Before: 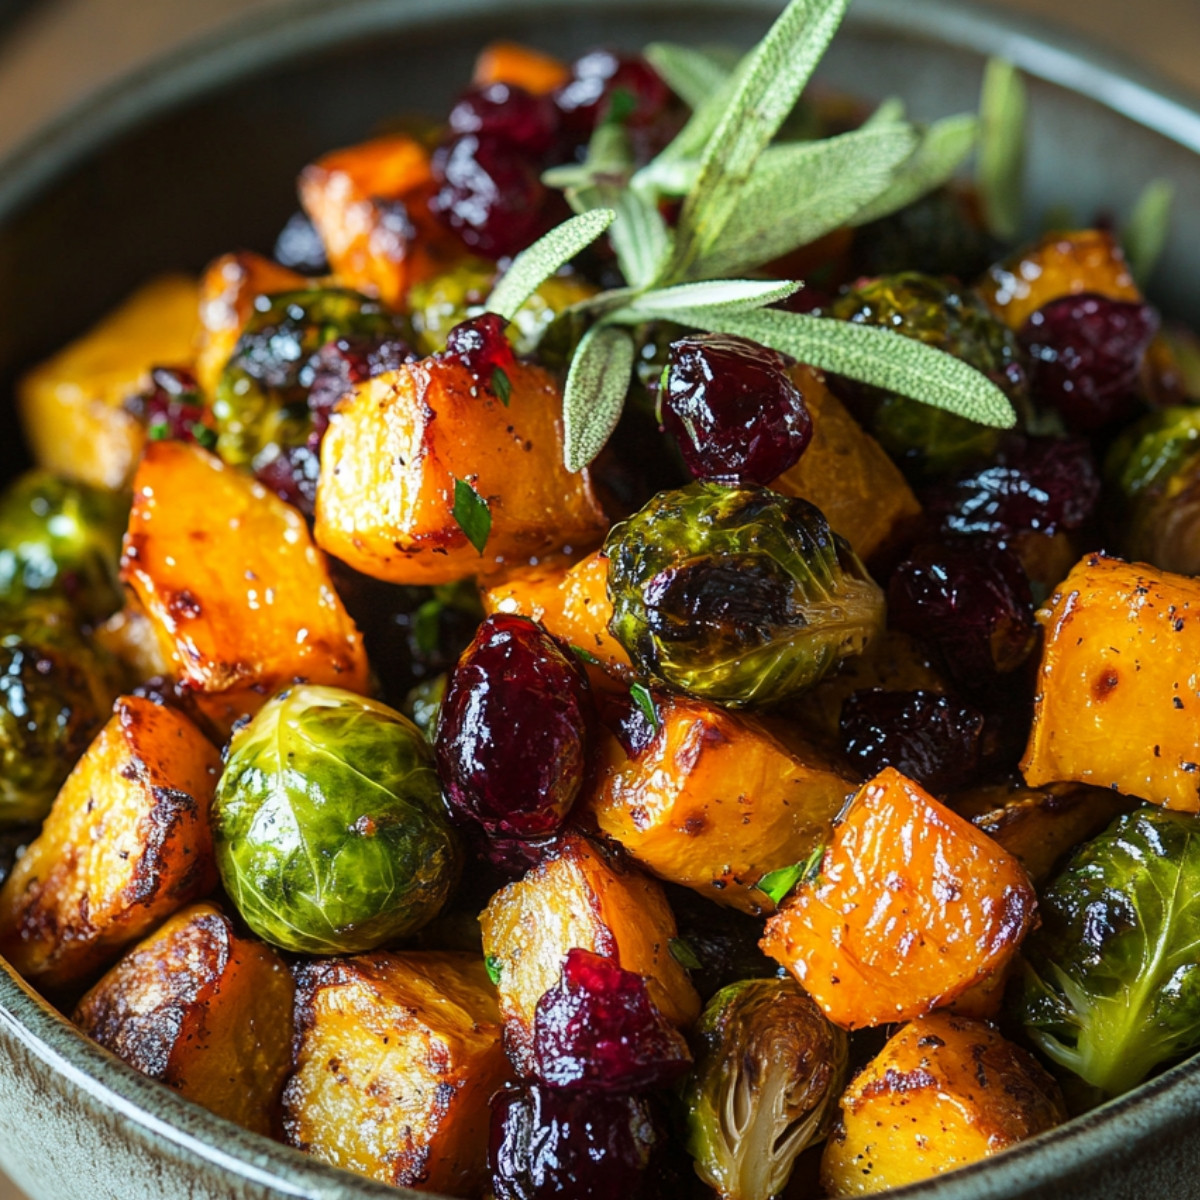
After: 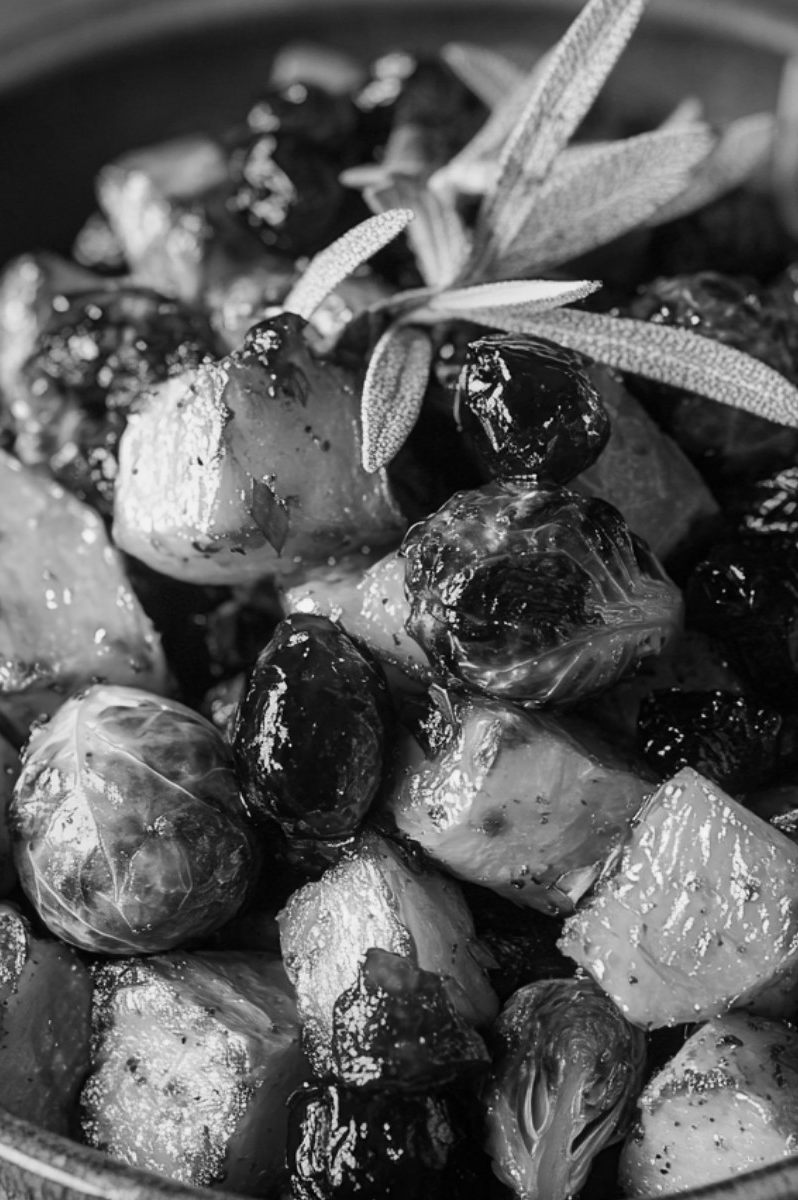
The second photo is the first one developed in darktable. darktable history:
monochrome: a 26.22, b 42.67, size 0.8
tone curve: curves: ch0 [(0, 0) (0.003, 0.003) (0.011, 0.011) (0.025, 0.024) (0.044, 0.043) (0.069, 0.068) (0.1, 0.097) (0.136, 0.133) (0.177, 0.173) (0.224, 0.219) (0.277, 0.27) (0.335, 0.327) (0.399, 0.39) (0.468, 0.457) (0.543, 0.545) (0.623, 0.625) (0.709, 0.71) (0.801, 0.801) (0.898, 0.898) (1, 1)], preserve colors none
crop: left 16.899%, right 16.556%
